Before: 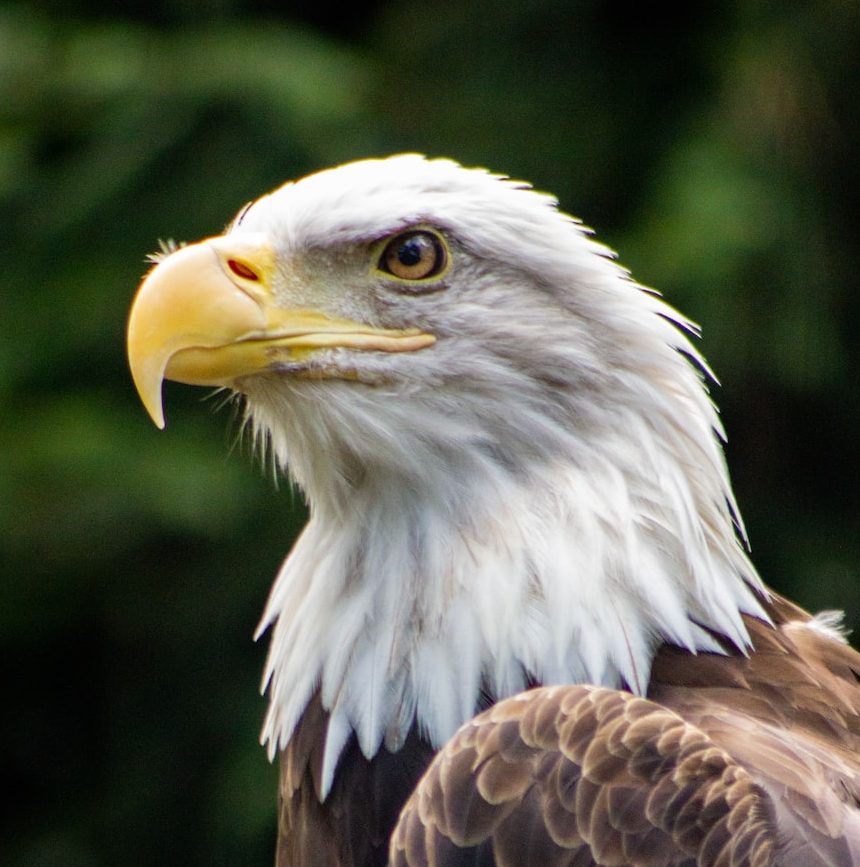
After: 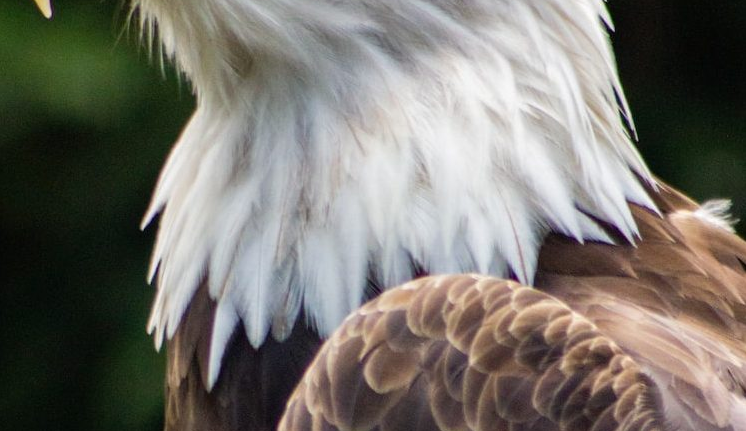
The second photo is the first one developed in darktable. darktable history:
crop and rotate: left 13.229%, top 47.546%, bottom 2.724%
